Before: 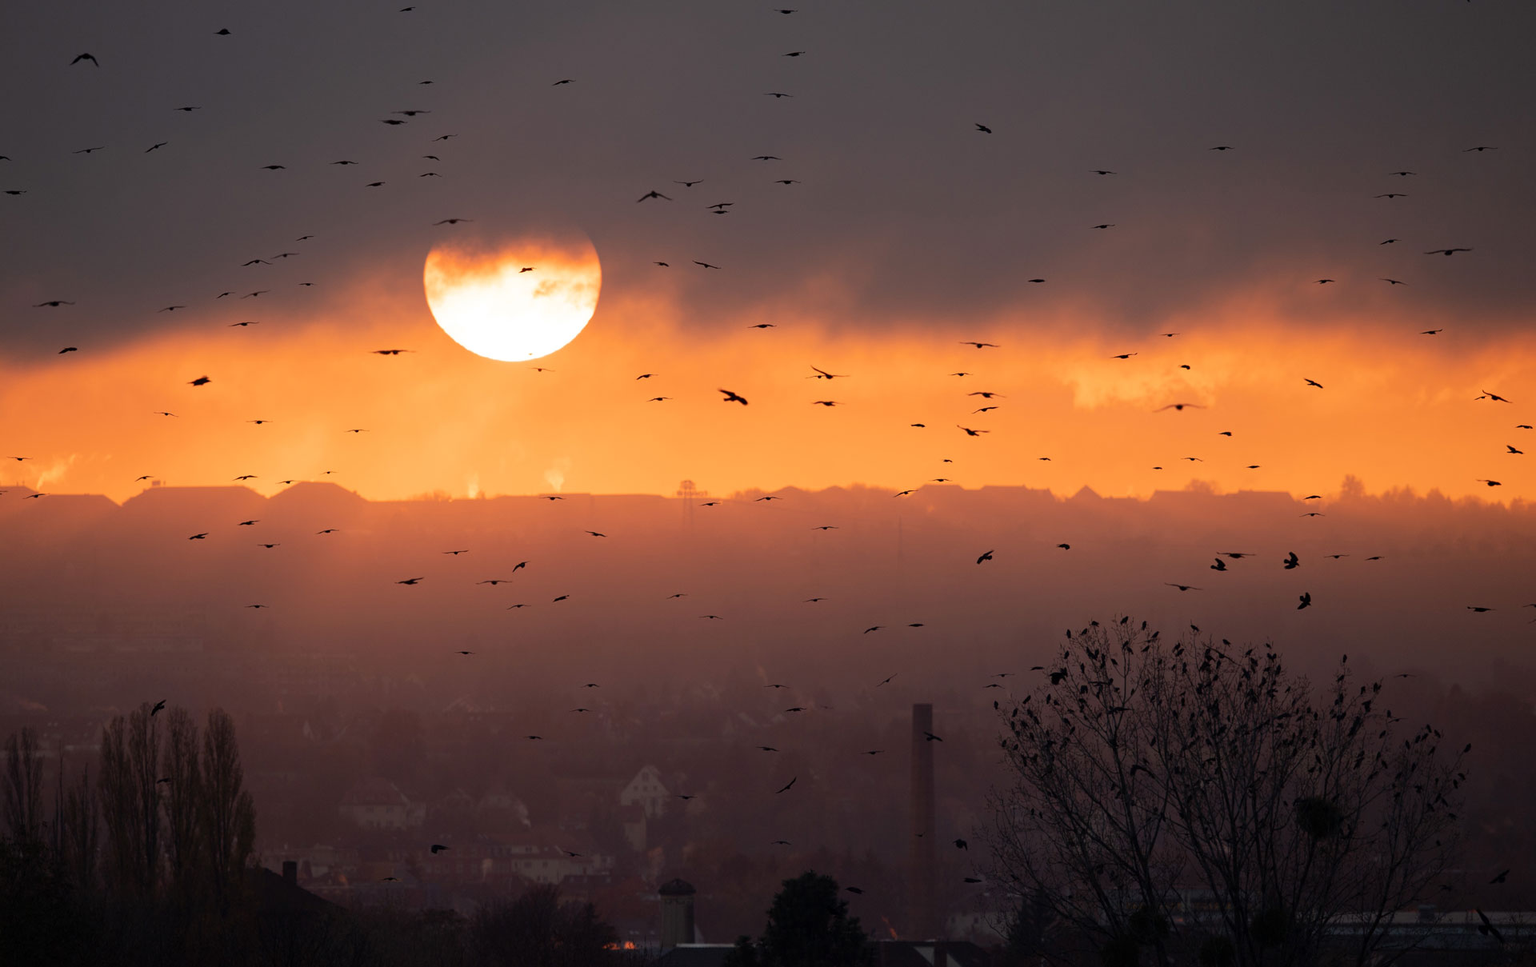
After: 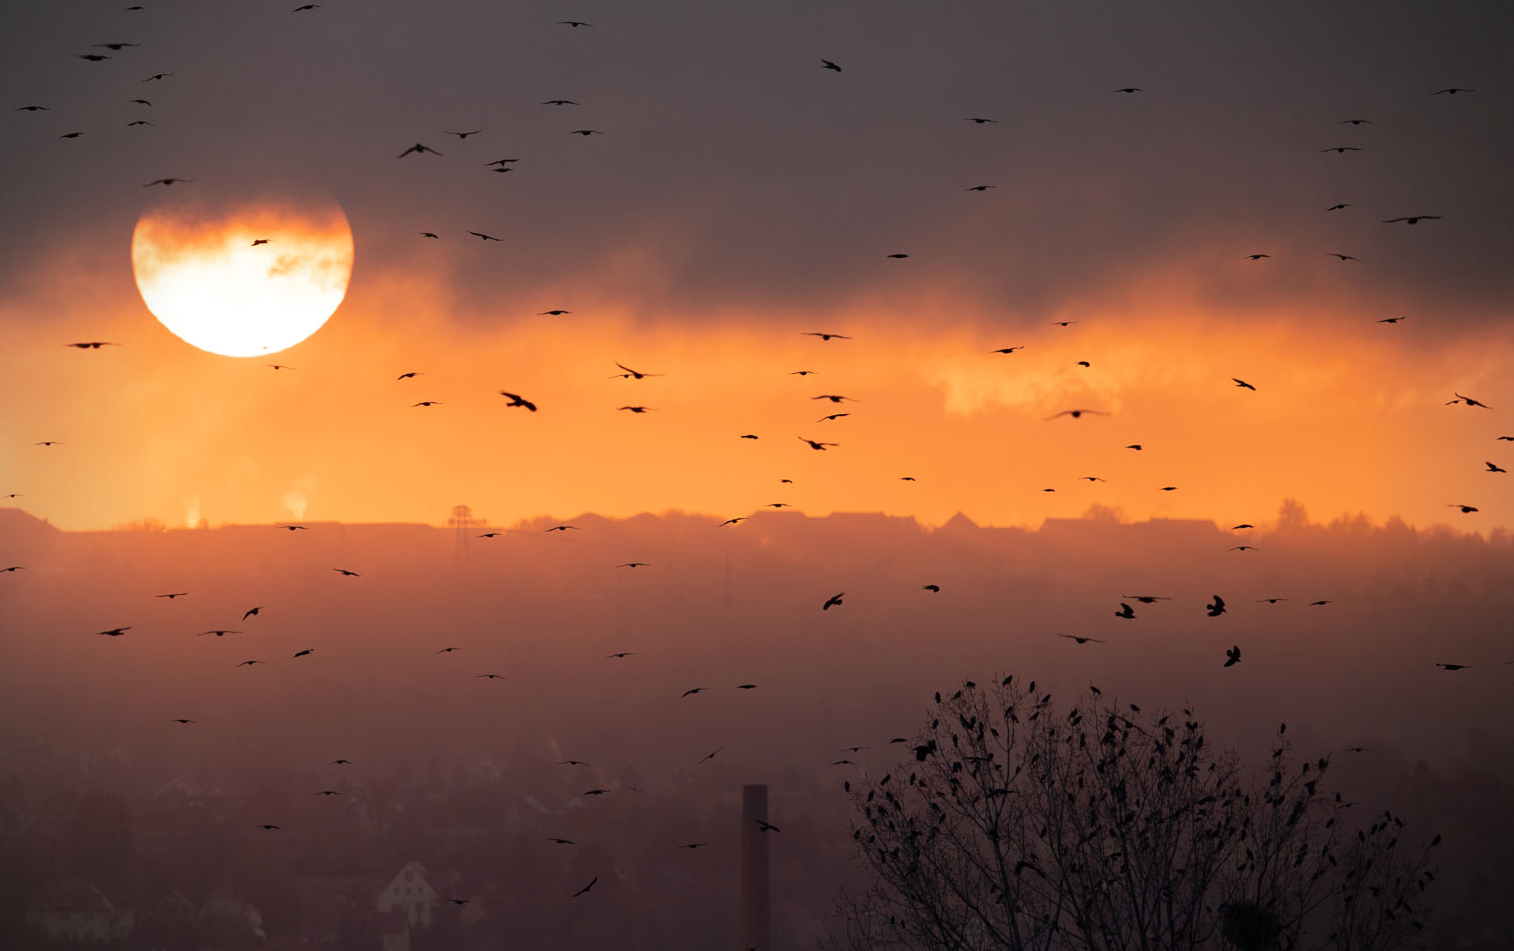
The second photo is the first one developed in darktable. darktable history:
vignetting: on, module defaults
crop and rotate: left 20.74%, top 7.912%, right 0.375%, bottom 13.378%
